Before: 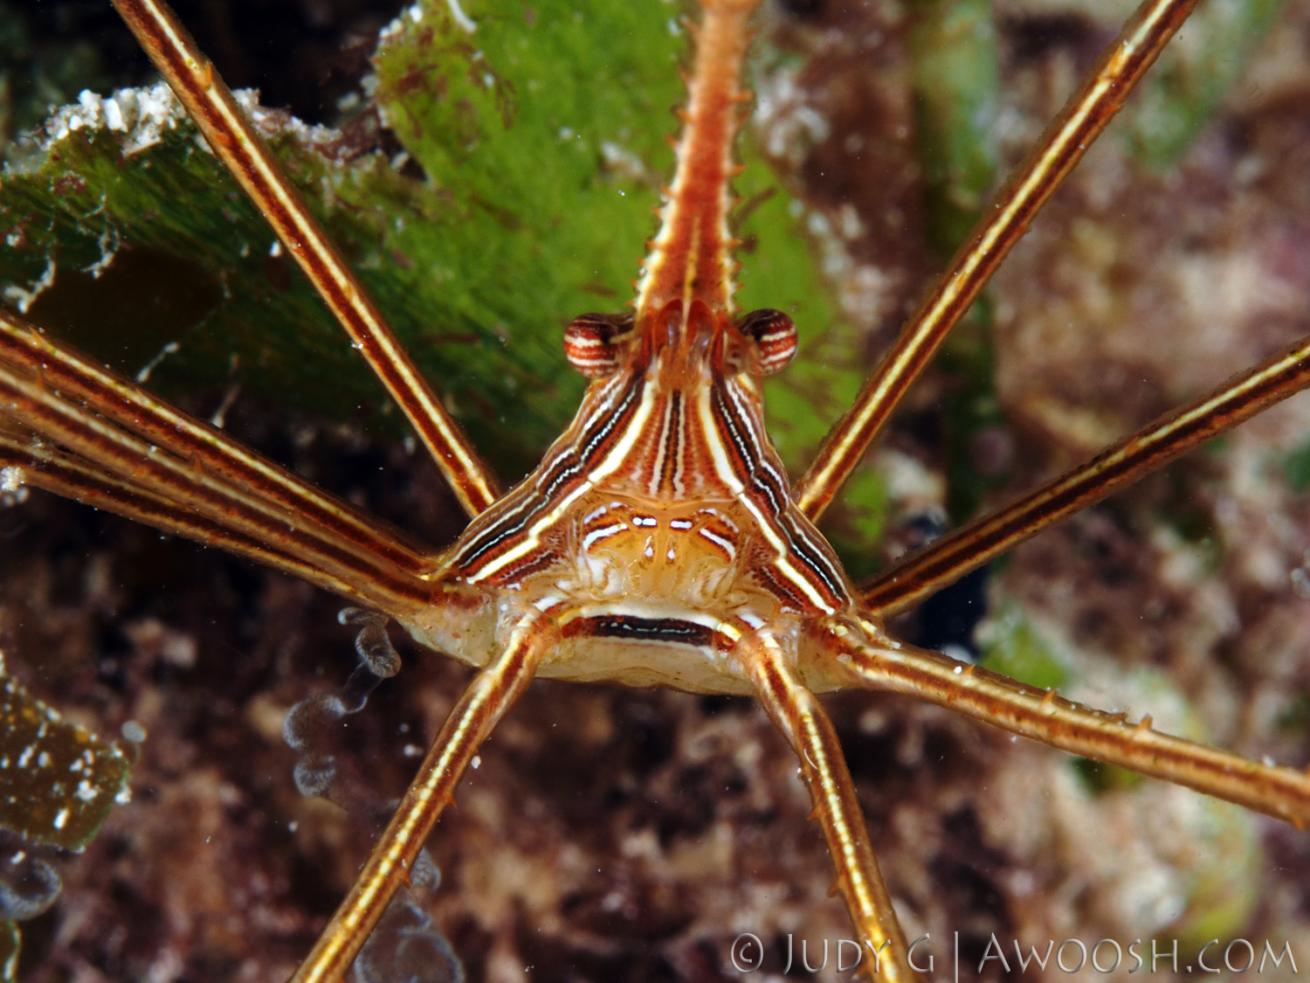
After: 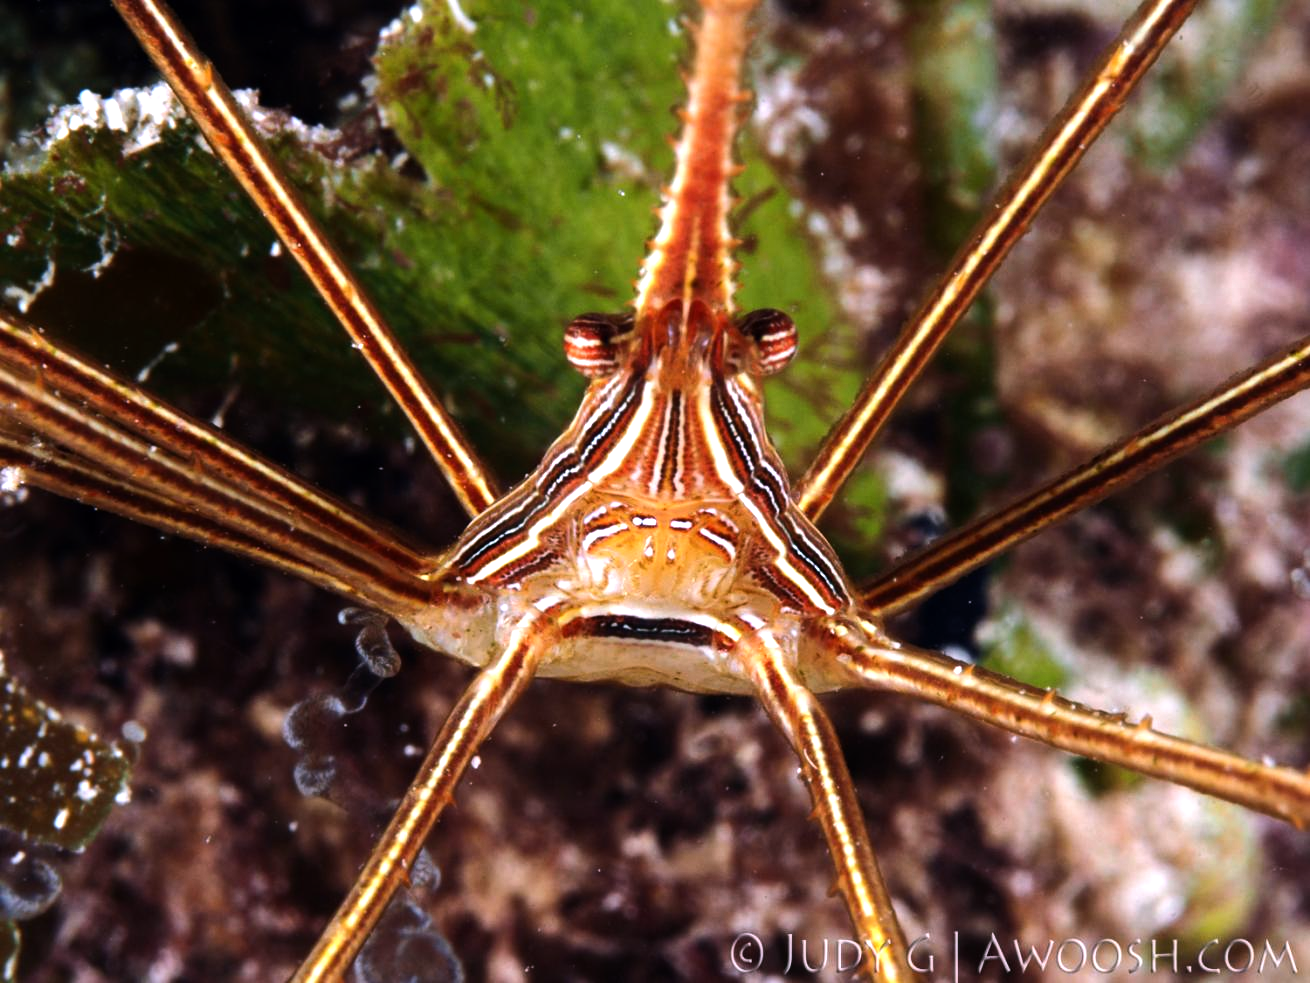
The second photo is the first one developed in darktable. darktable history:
white balance: red 1.066, blue 1.119
tone equalizer: -8 EV -0.75 EV, -7 EV -0.7 EV, -6 EV -0.6 EV, -5 EV -0.4 EV, -3 EV 0.4 EV, -2 EV 0.6 EV, -1 EV 0.7 EV, +0 EV 0.75 EV, edges refinement/feathering 500, mask exposure compensation -1.57 EV, preserve details no
